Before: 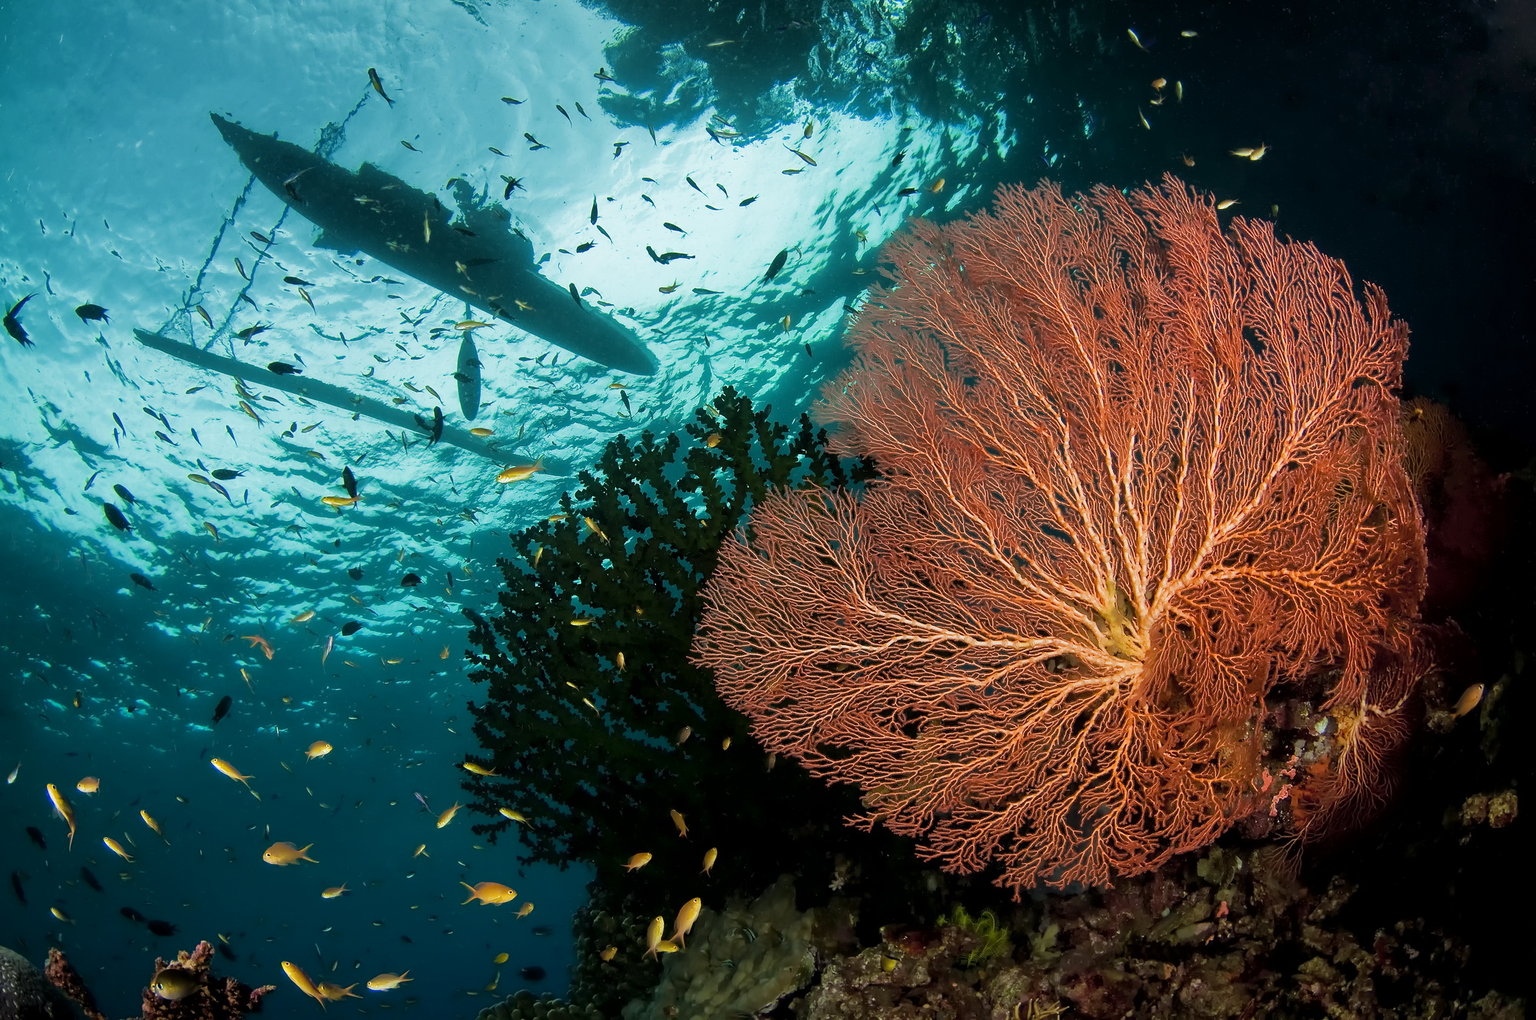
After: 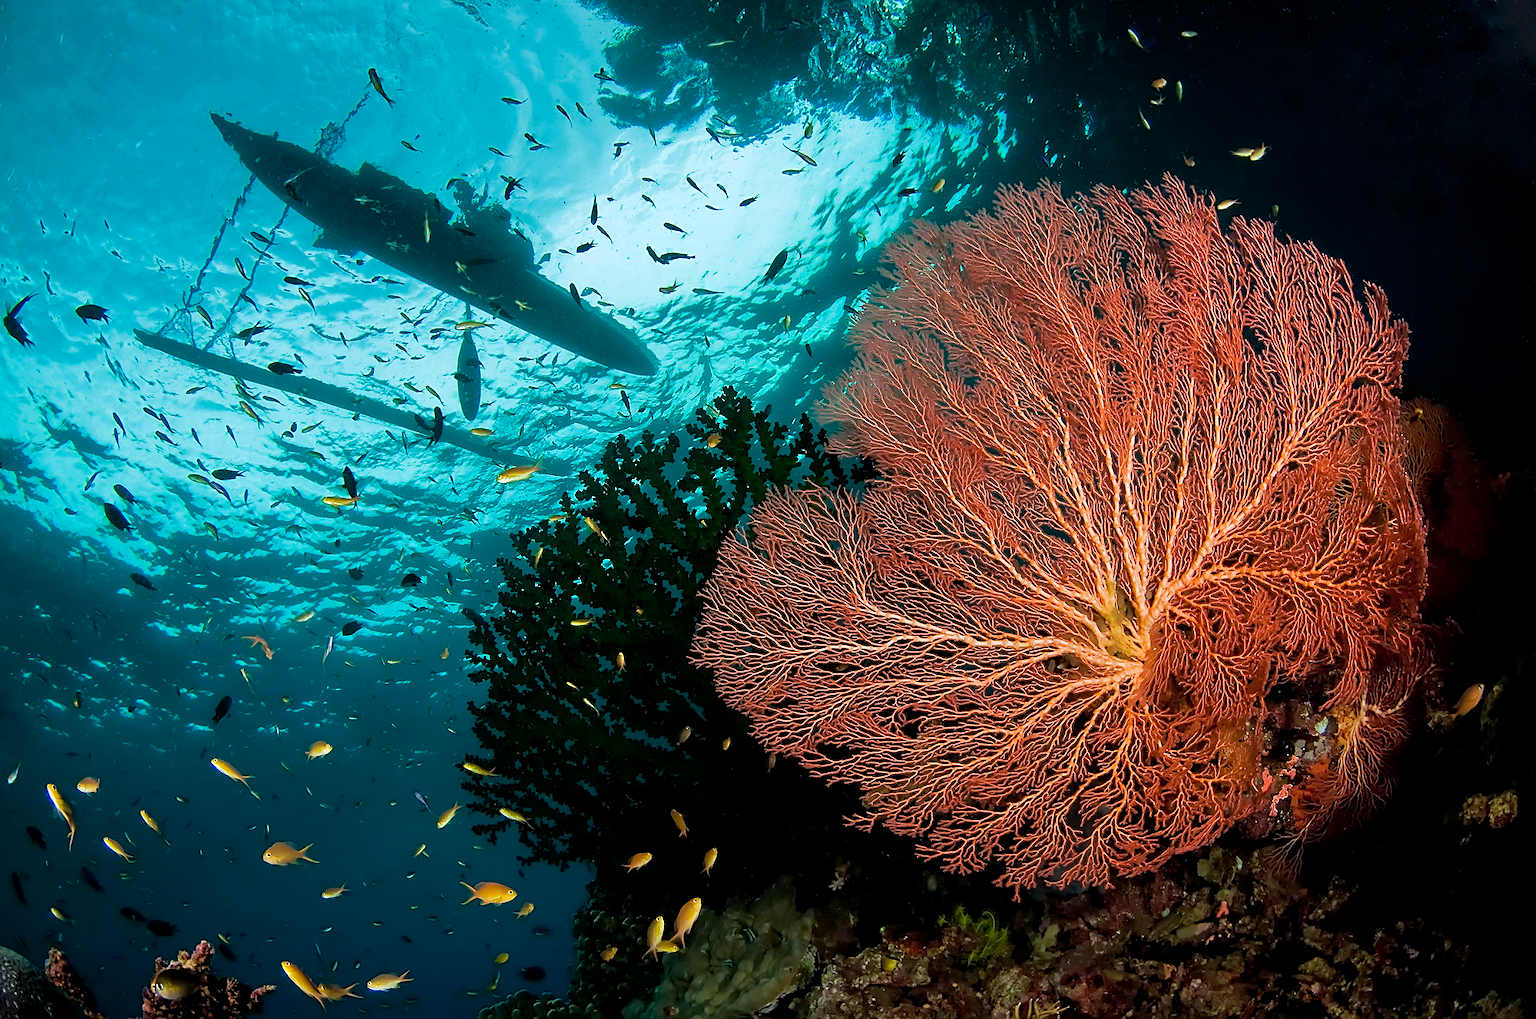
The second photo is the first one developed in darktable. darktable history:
sharpen: amount 0.478
white balance: red 0.974, blue 1.044
